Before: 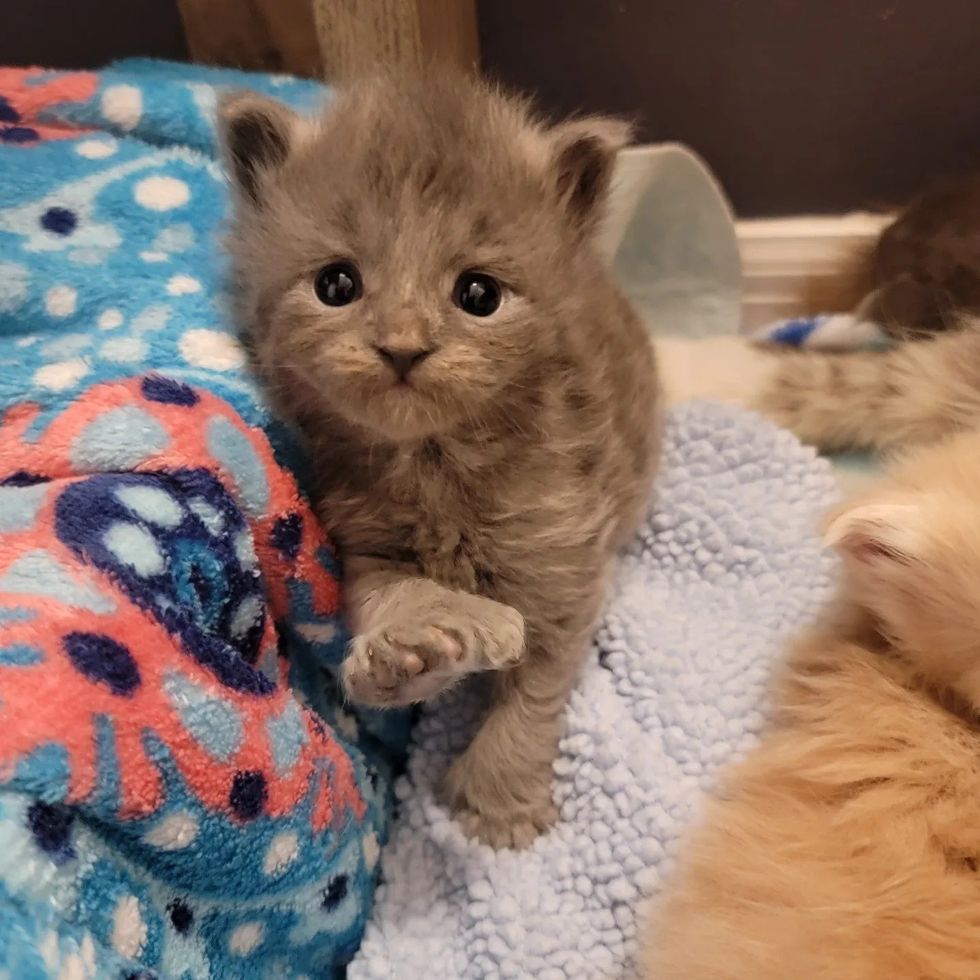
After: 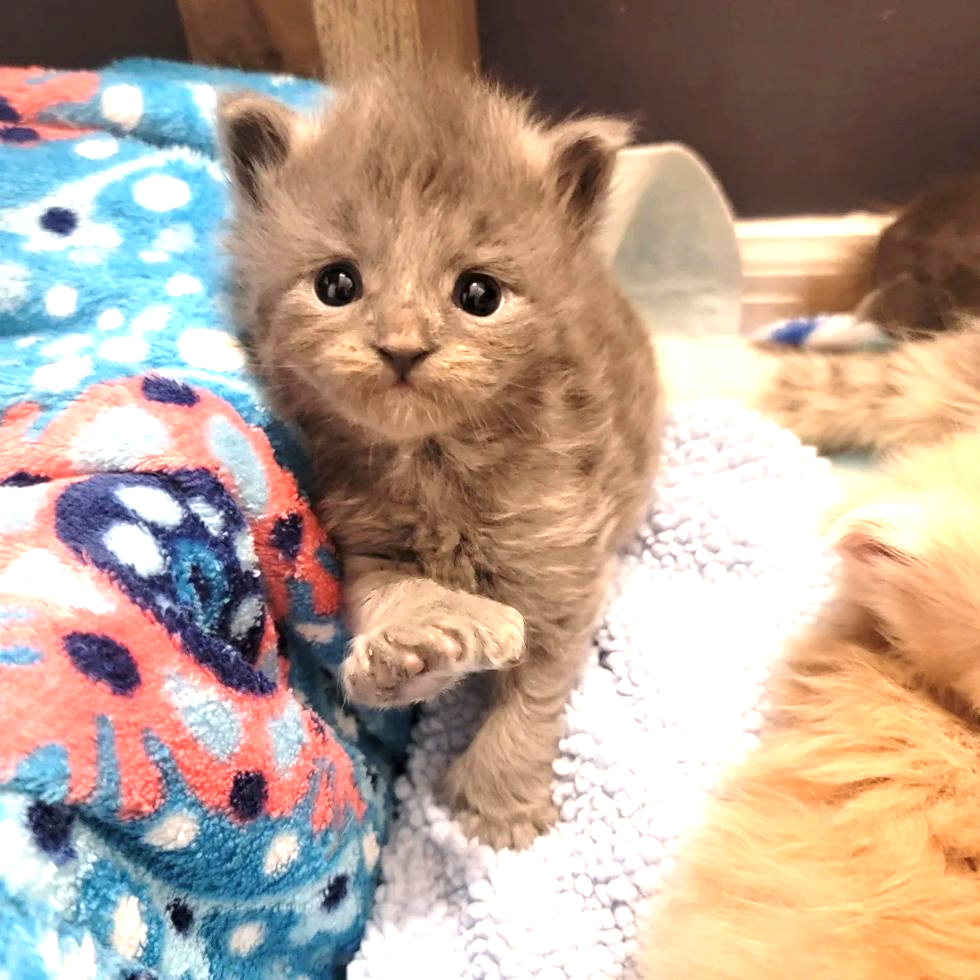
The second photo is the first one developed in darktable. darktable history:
exposure: black level correction 0, exposure 1.2 EV, compensate exposure bias true, compensate highlight preservation false
local contrast: mode bilateral grid, contrast 100, coarseness 100, detail 108%, midtone range 0.2
